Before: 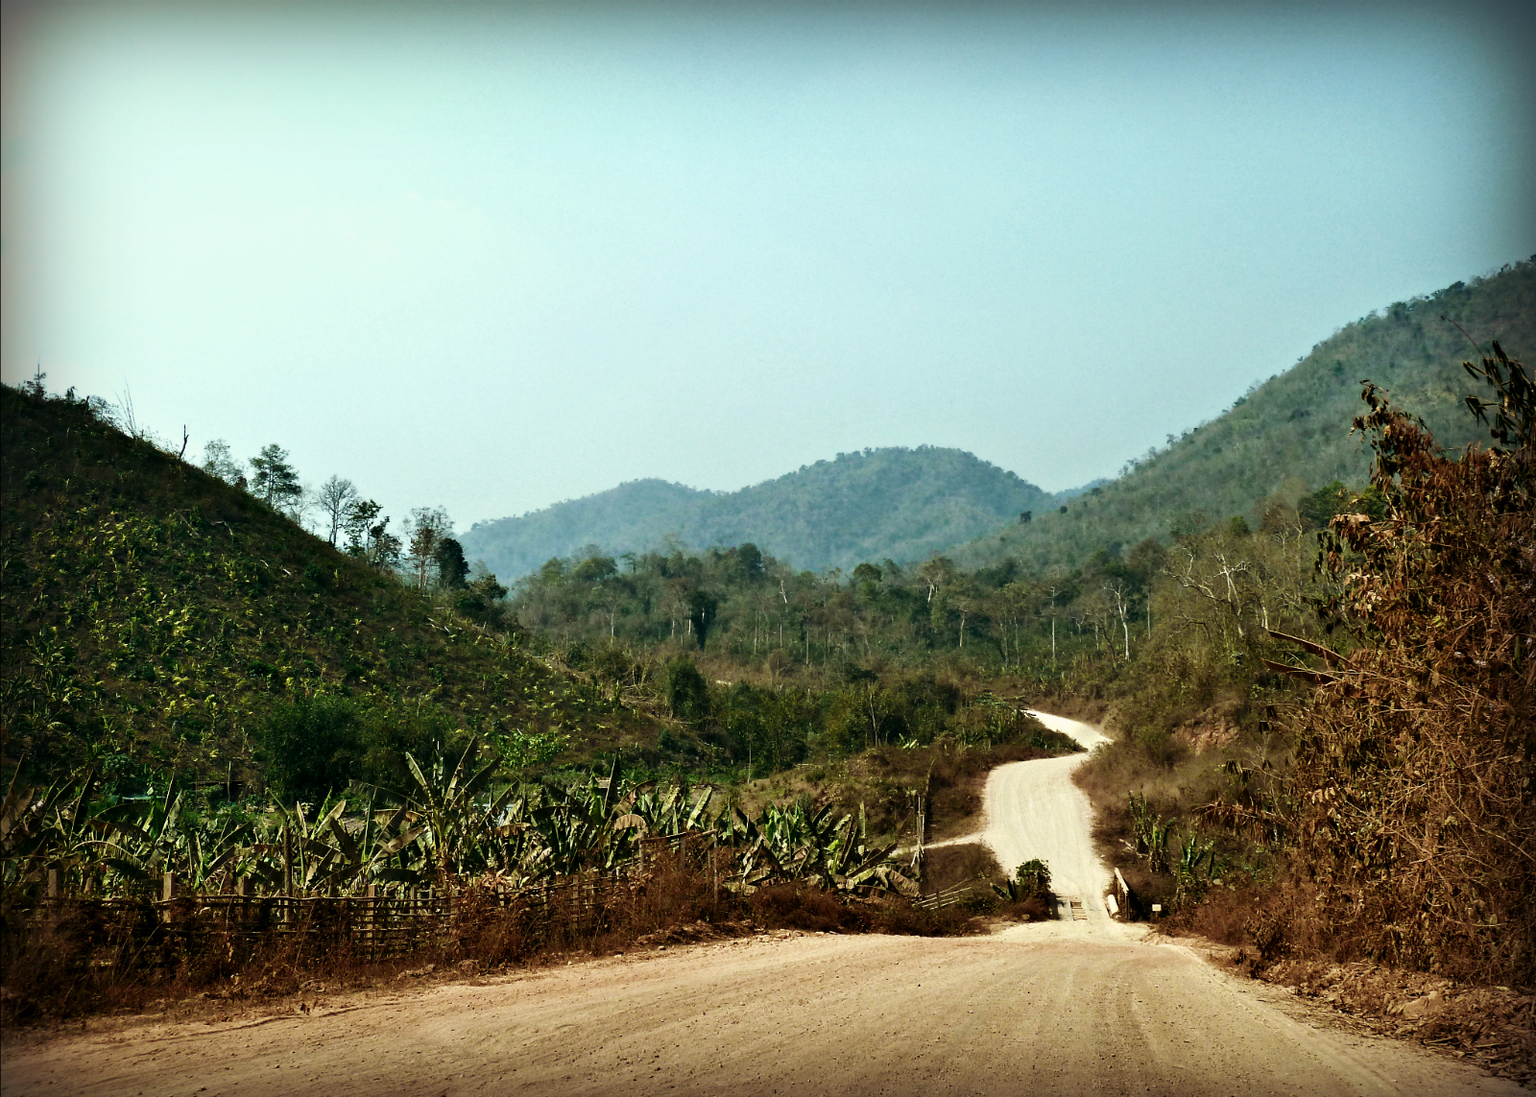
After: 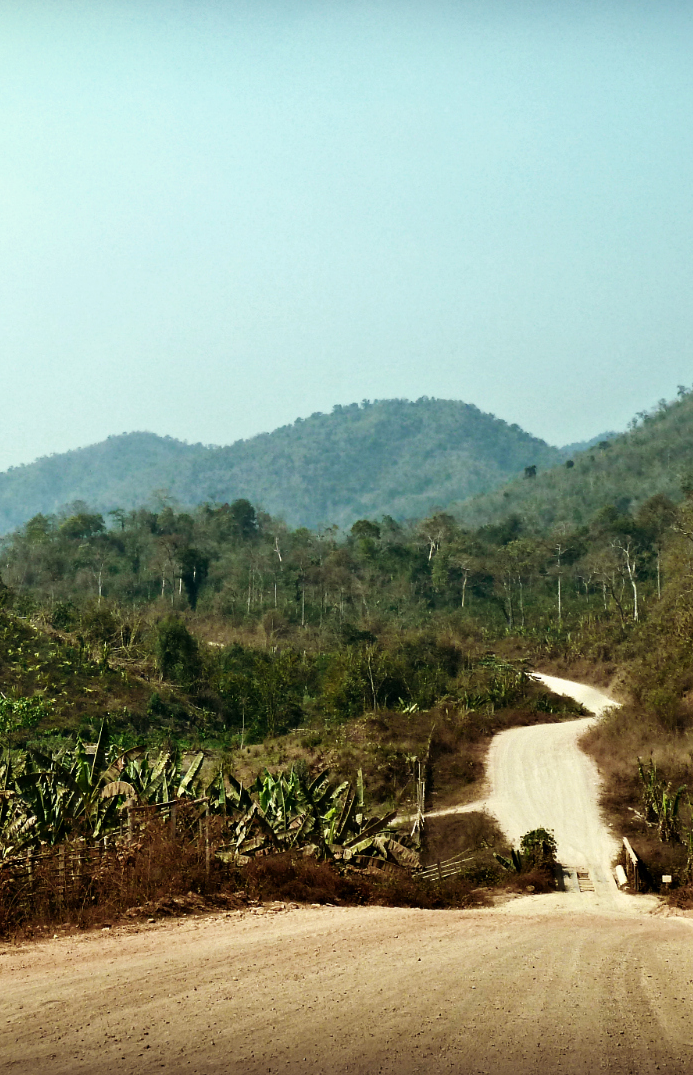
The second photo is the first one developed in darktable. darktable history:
crop: left 33.662%, top 5.928%, right 23.016%
